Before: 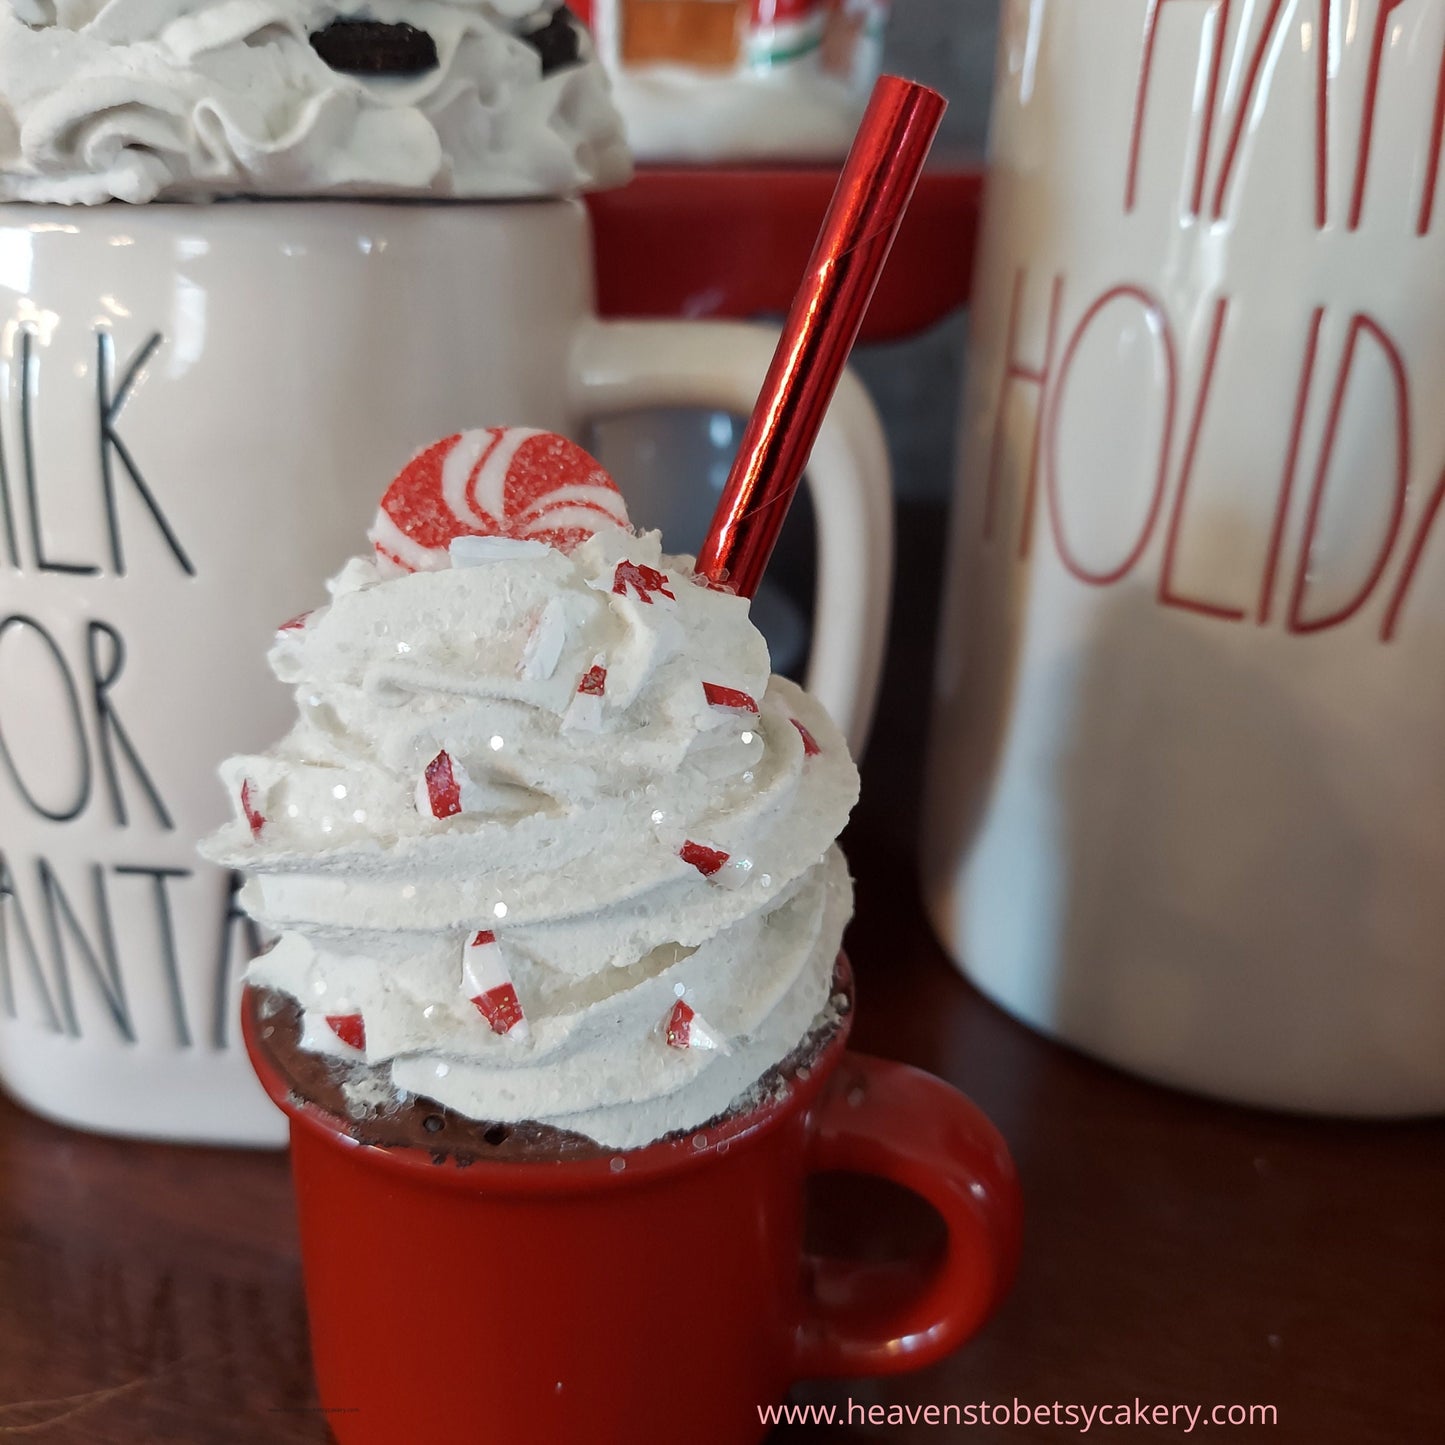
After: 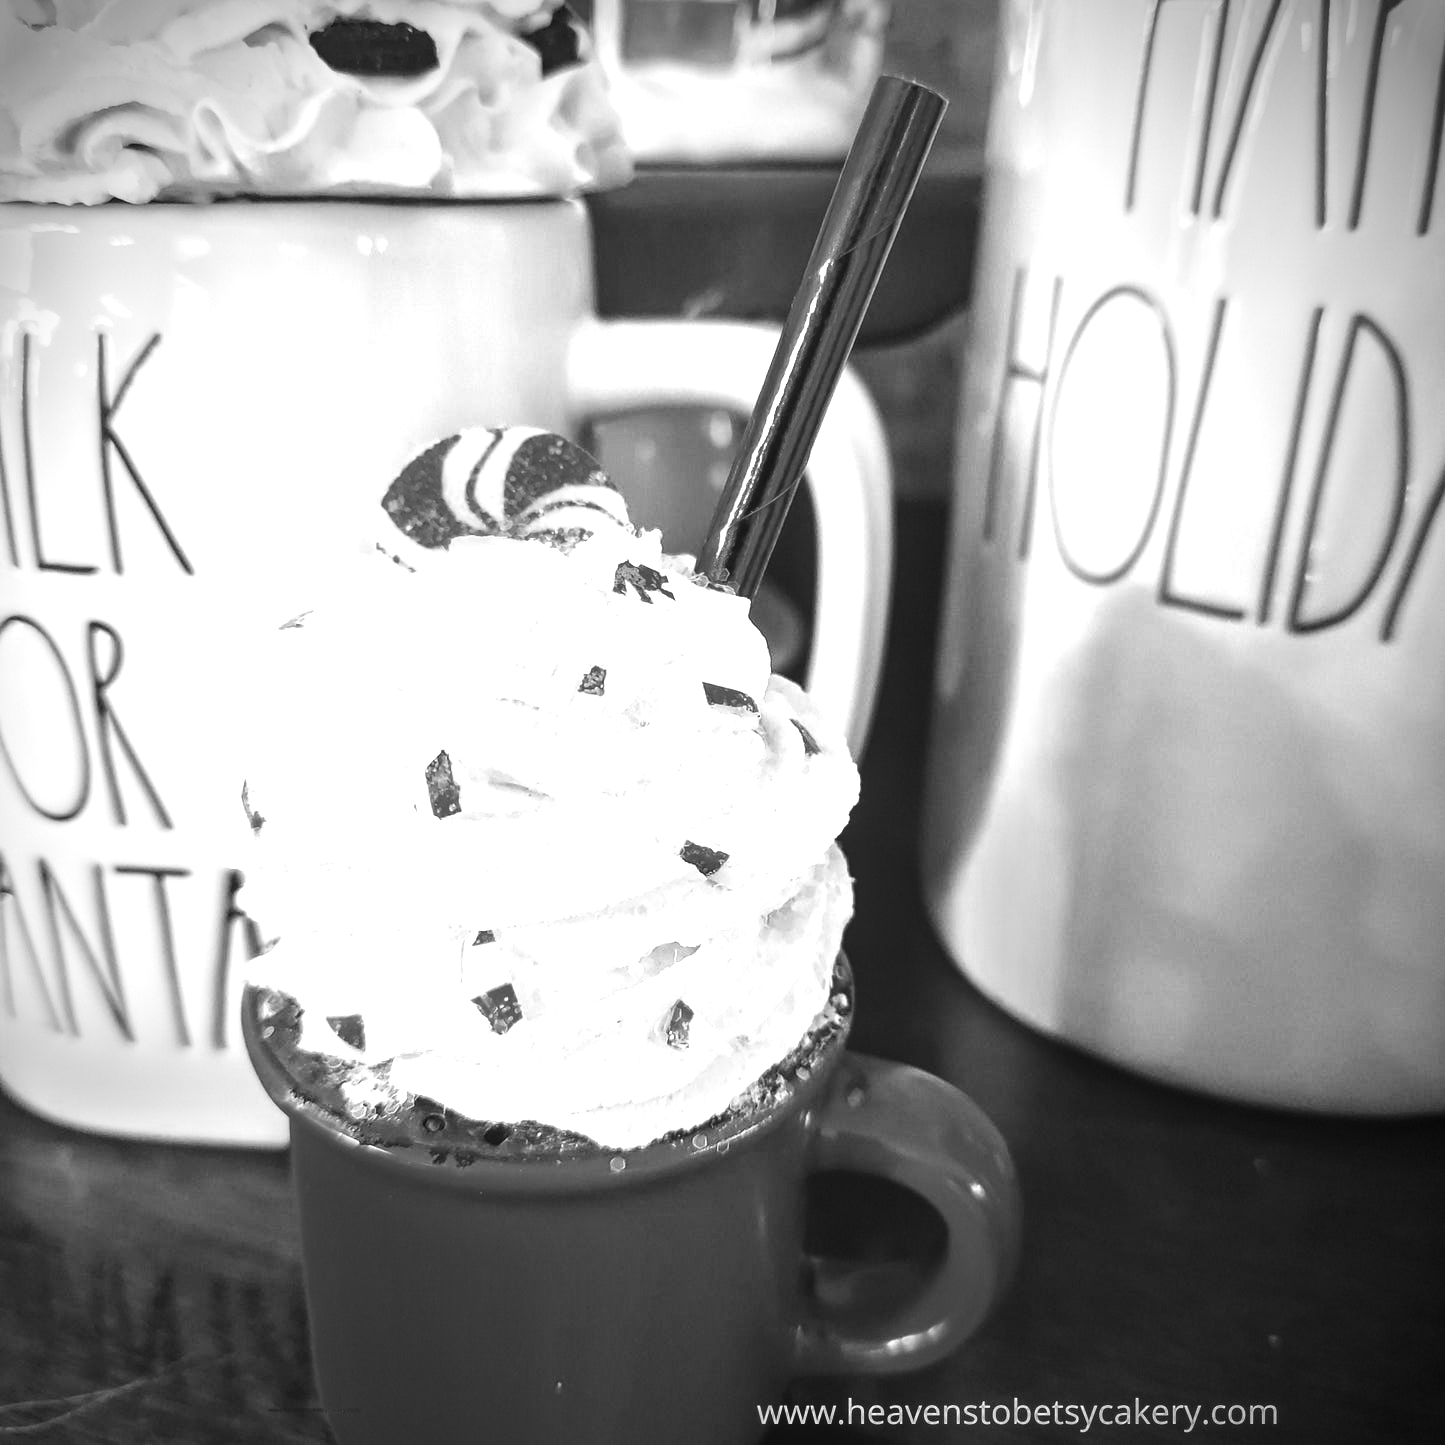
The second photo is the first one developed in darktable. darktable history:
contrast brightness saturation: contrast 0.09, saturation 0.28
color contrast: green-magenta contrast 1.73, blue-yellow contrast 1.15
tone equalizer: -8 EV -1.08 EV, -7 EV -1.01 EV, -6 EV -0.867 EV, -5 EV -0.578 EV, -3 EV 0.578 EV, -2 EV 0.867 EV, -1 EV 1.01 EV, +0 EV 1.08 EV, edges refinement/feathering 500, mask exposure compensation -1.57 EV, preserve details no
monochrome: a 26.22, b 42.67, size 0.8
exposure: black level correction 0, exposure 1.2 EV, compensate exposure bias true, compensate highlight preservation false
white balance: red 1.042, blue 1.17
vignetting: fall-off start 67.5%, fall-off radius 67.23%, brightness -0.813, automatic ratio true
local contrast: detail 130%
